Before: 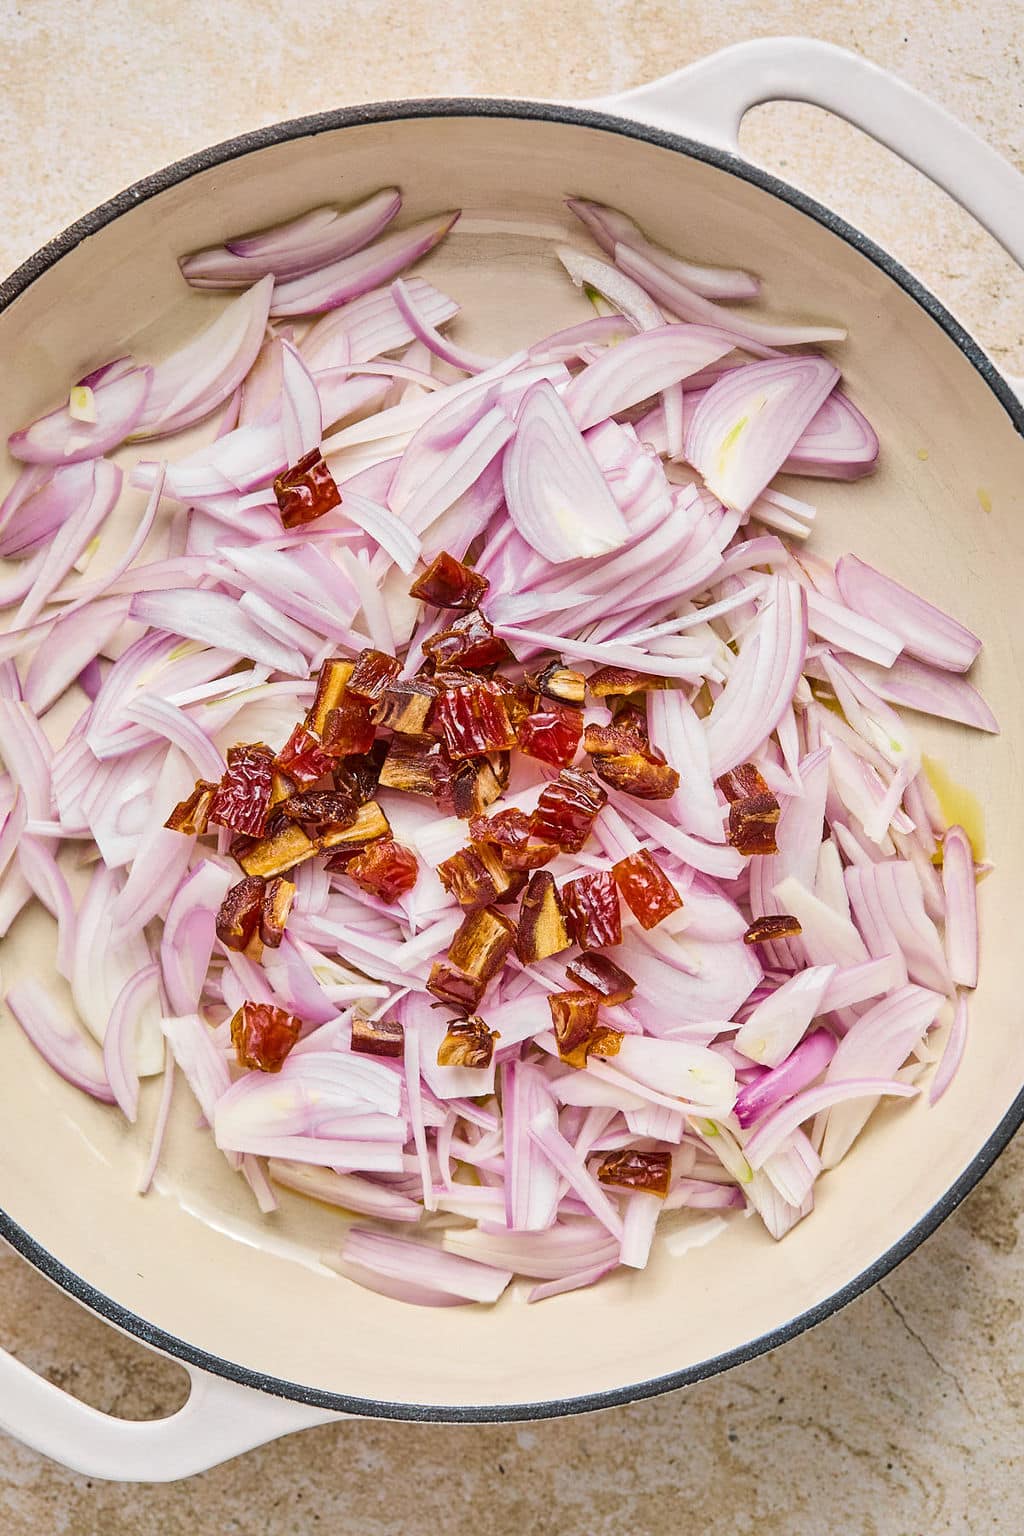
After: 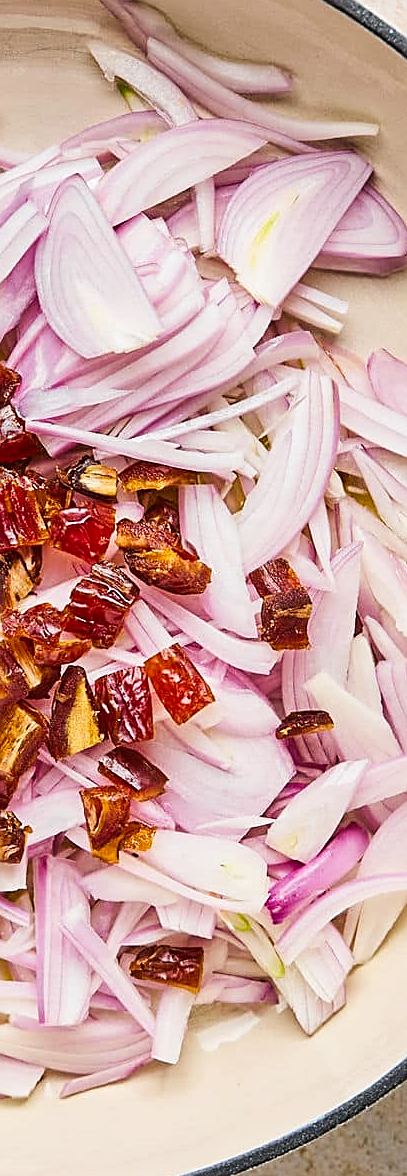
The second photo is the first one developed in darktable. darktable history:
crop: left 45.721%, top 13.393%, right 14.118%, bottom 10.01%
sharpen: on, module defaults
tone curve: curves: ch0 [(0, 0) (0.08, 0.06) (0.17, 0.14) (0.5, 0.5) (0.83, 0.86) (0.92, 0.94) (1, 1)], preserve colors none
